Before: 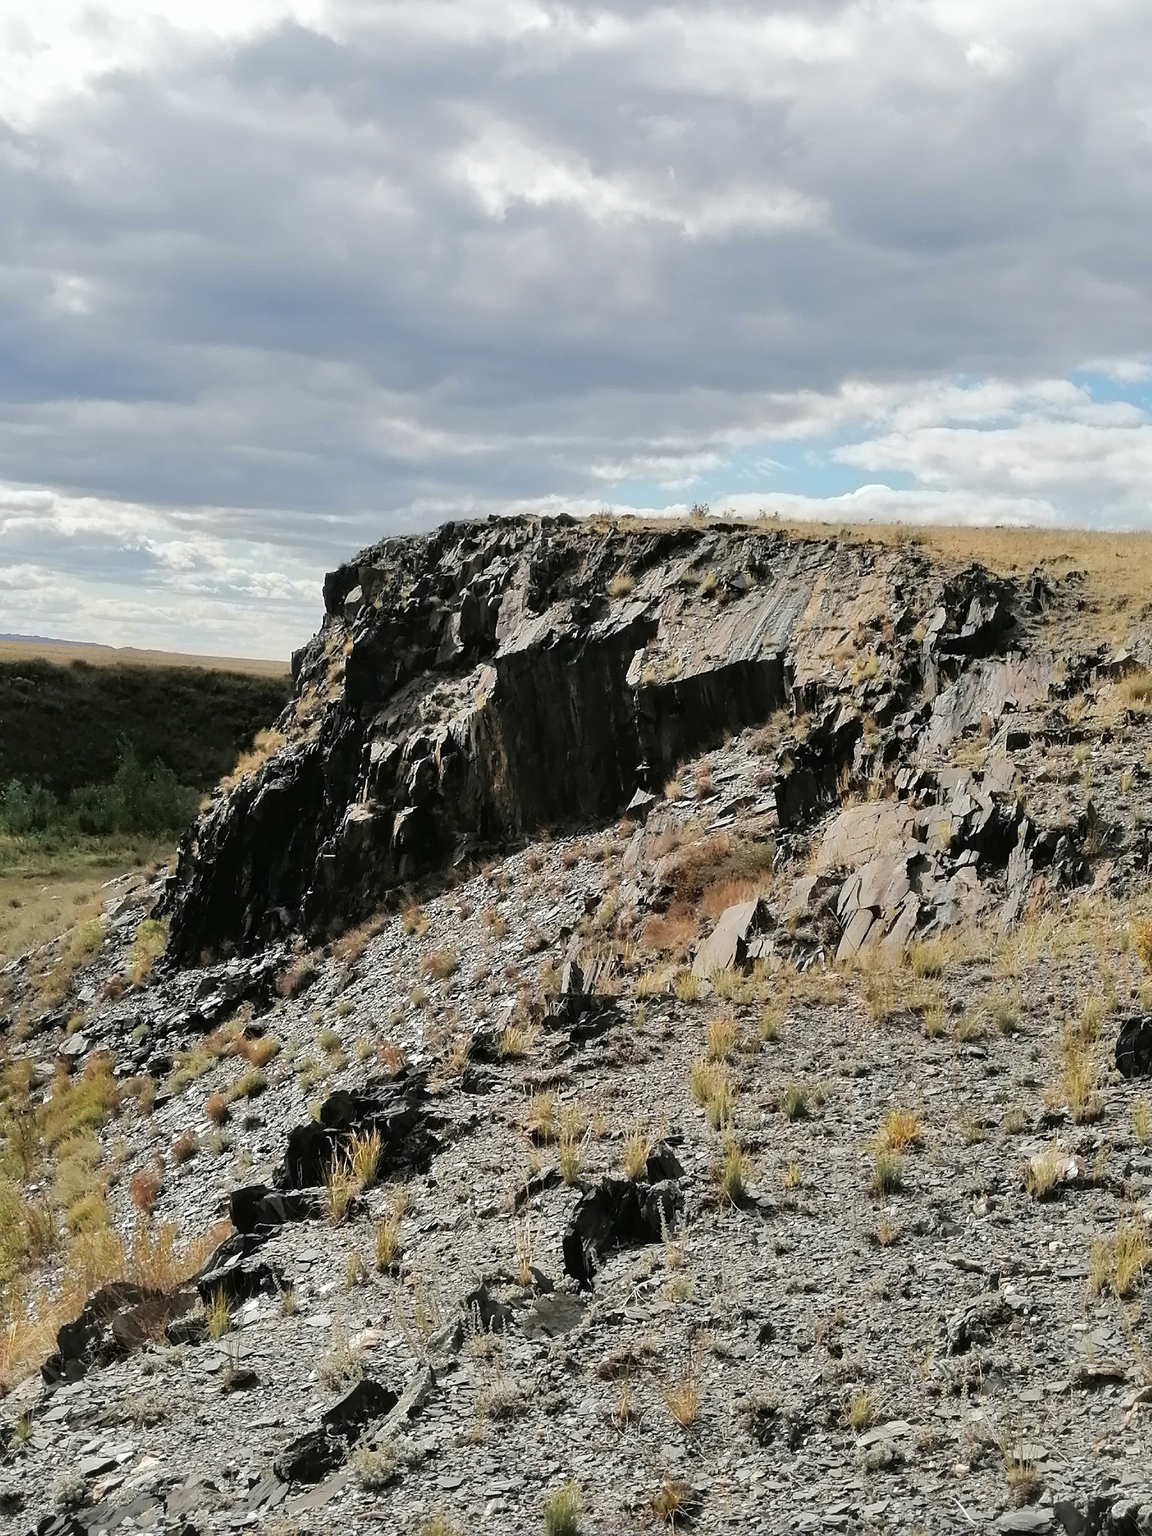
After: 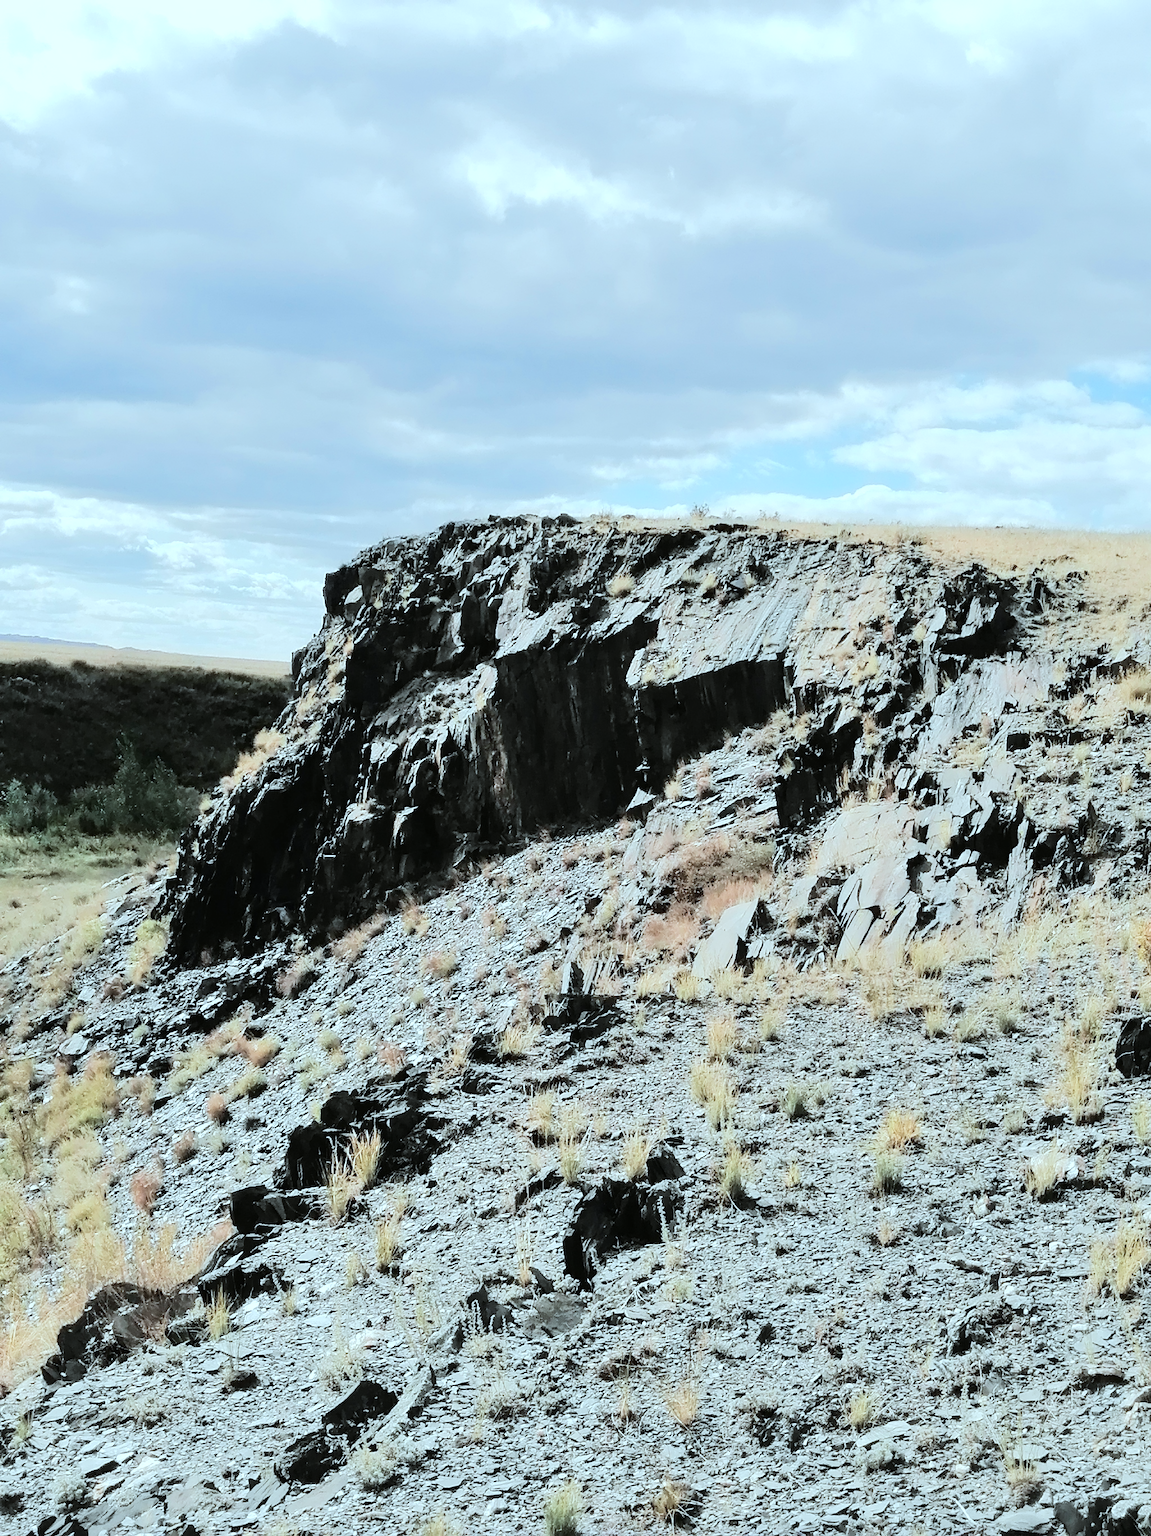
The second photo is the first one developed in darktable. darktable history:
tone equalizer: -7 EV 0.164 EV, -6 EV 0.579 EV, -5 EV 1.14 EV, -4 EV 1.33 EV, -3 EV 1.17 EV, -2 EV 0.6 EV, -1 EV 0.163 EV, edges refinement/feathering 500, mask exposure compensation -1.57 EV, preserve details no
color correction: highlights a* -12.6, highlights b* -17.76, saturation 0.703
